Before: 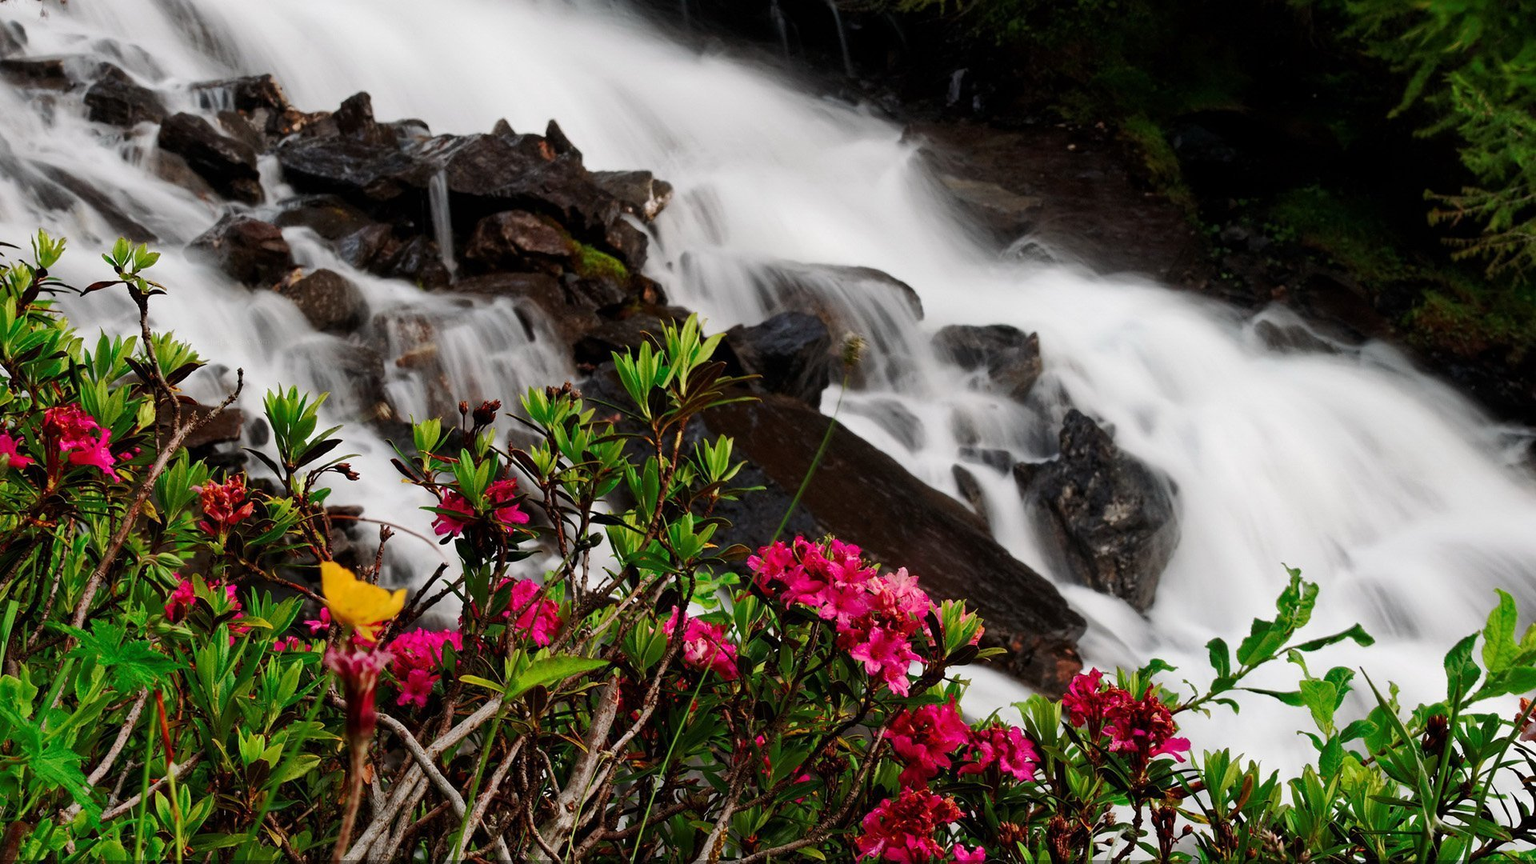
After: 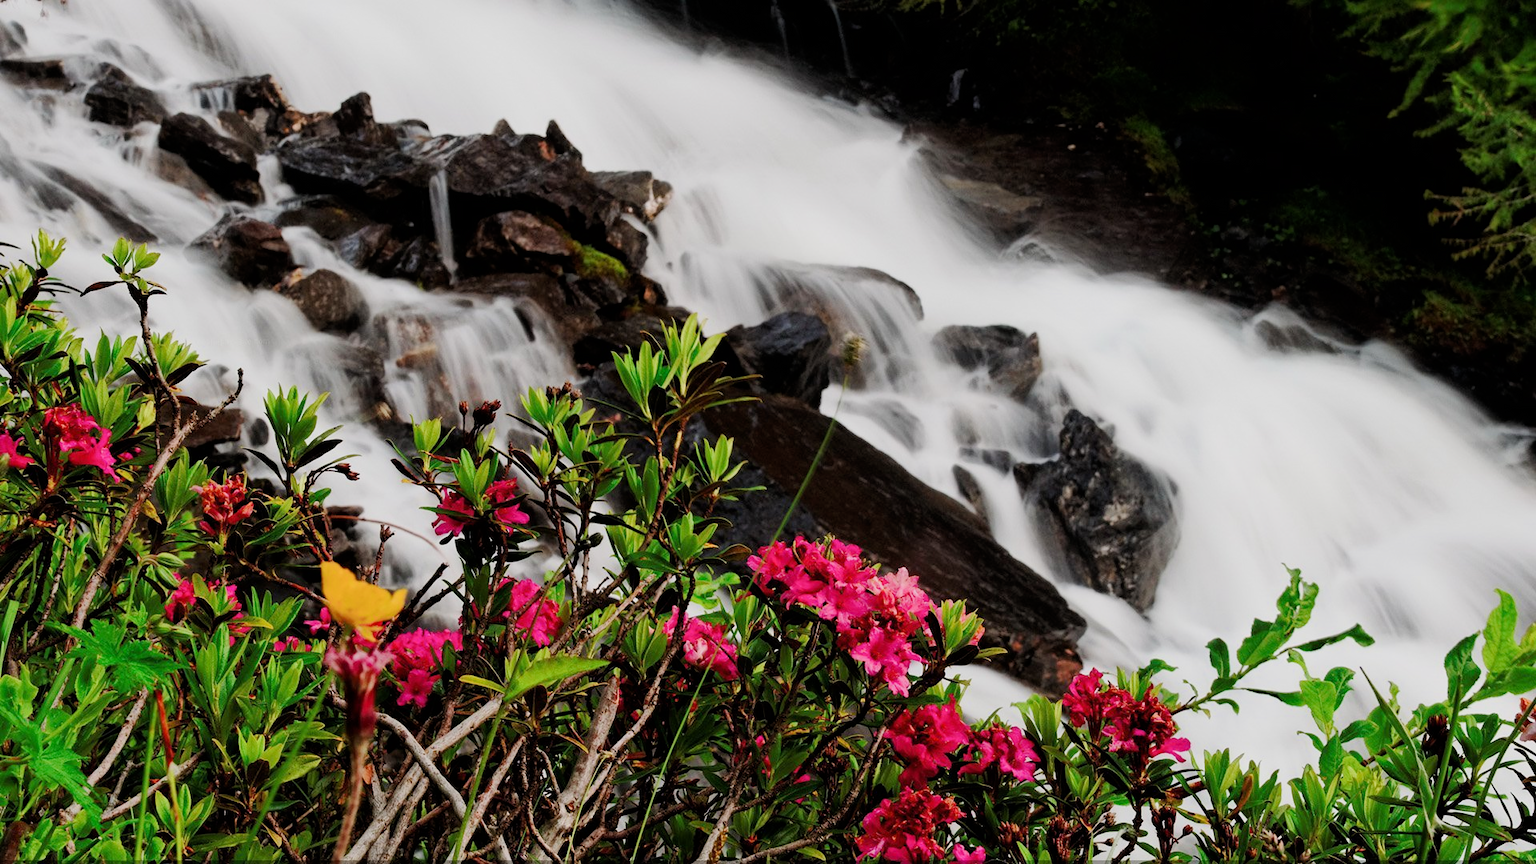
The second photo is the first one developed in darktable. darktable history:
exposure: exposure 0.556 EV, compensate highlight preservation false
filmic rgb: black relative exposure -7.65 EV, white relative exposure 4.56 EV, hardness 3.61
